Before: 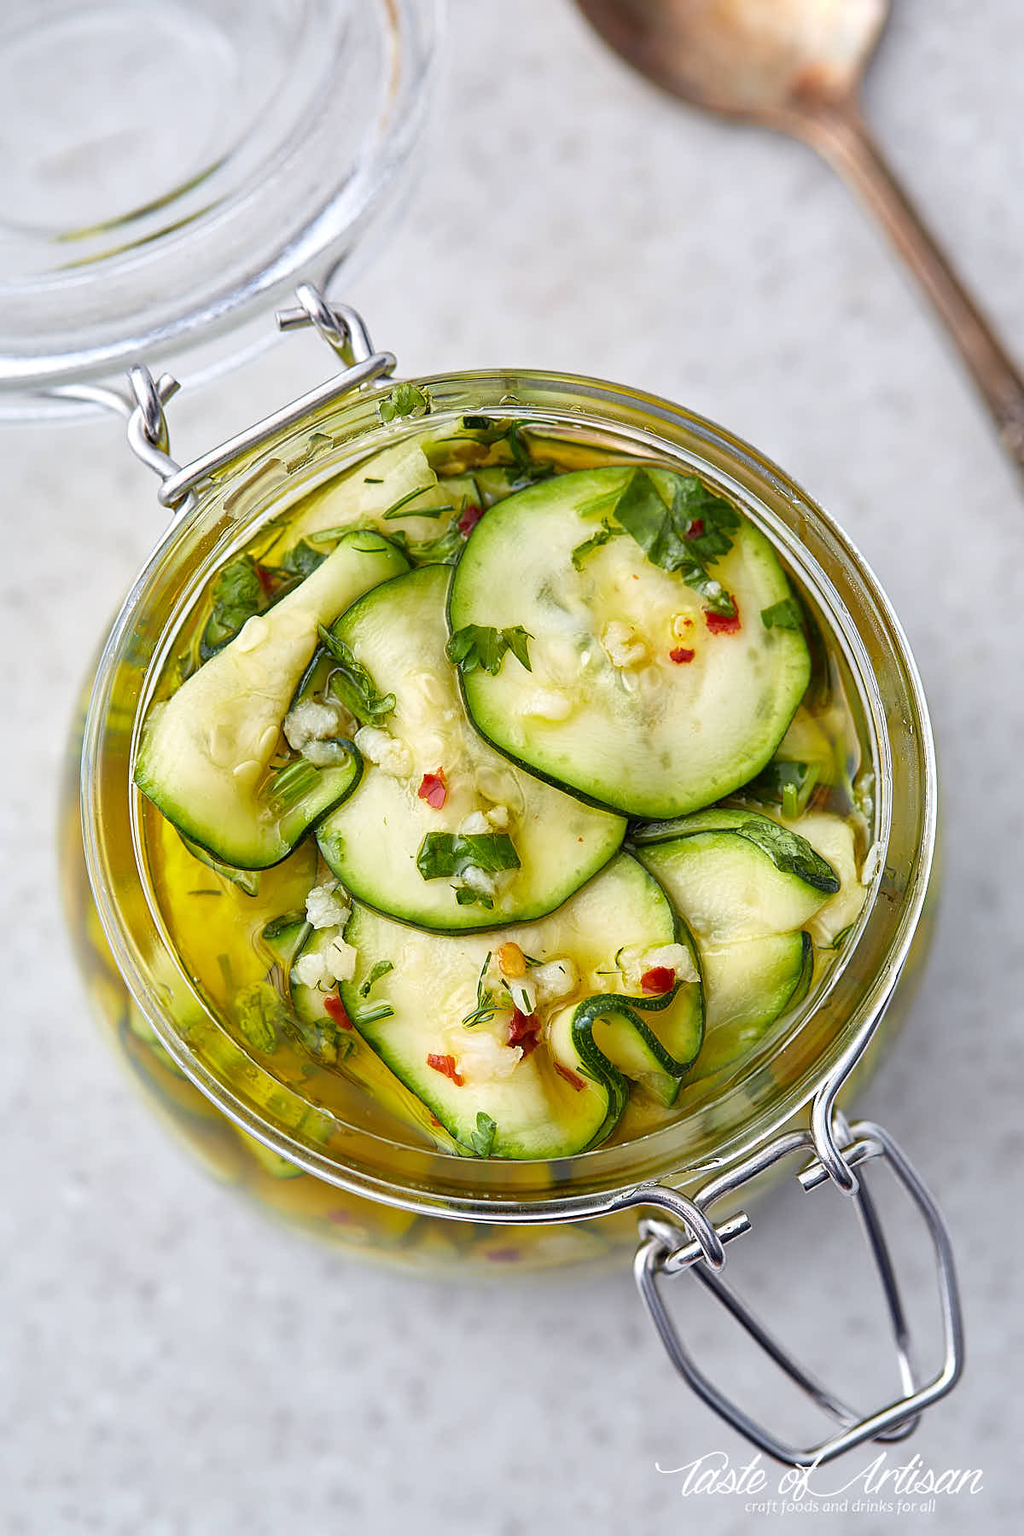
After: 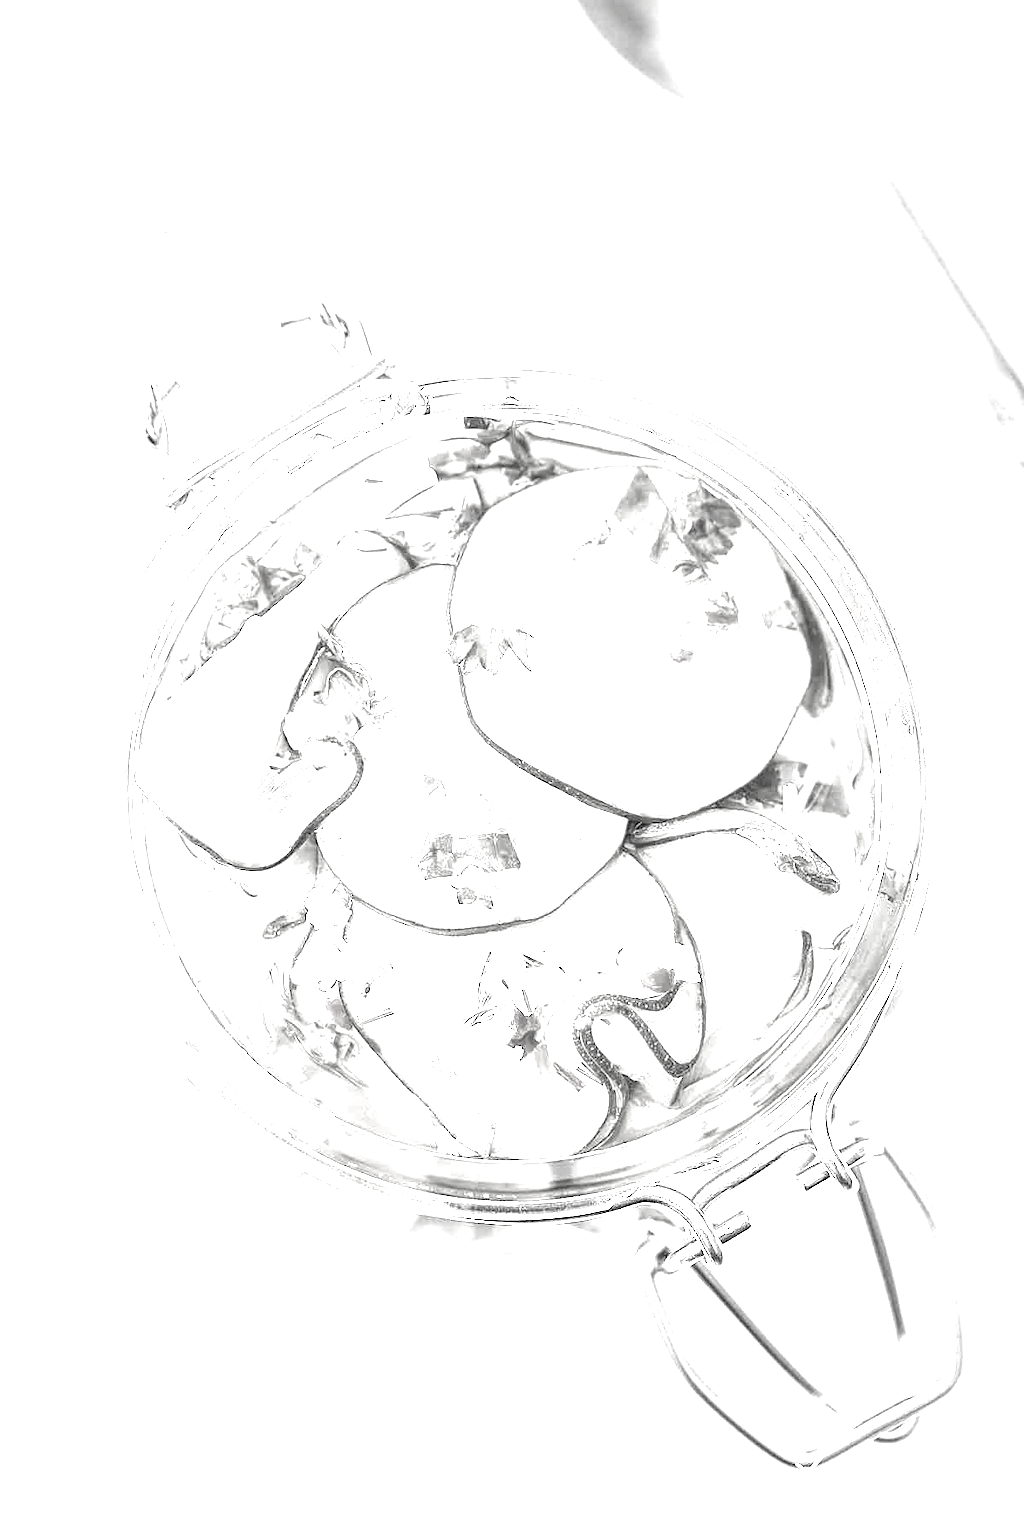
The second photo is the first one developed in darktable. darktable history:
local contrast: on, module defaults
exposure: black level correction 0.001, exposure 2.573 EV, compensate exposure bias true, compensate highlight preservation false
contrast brightness saturation: saturation -0.994
